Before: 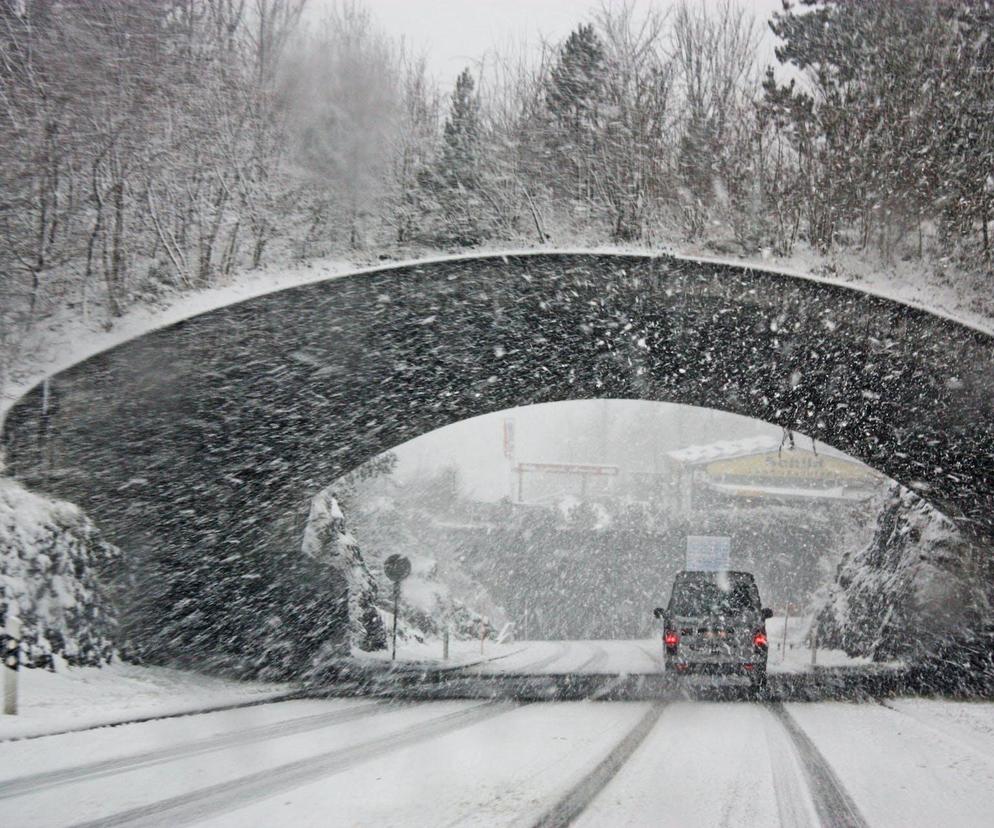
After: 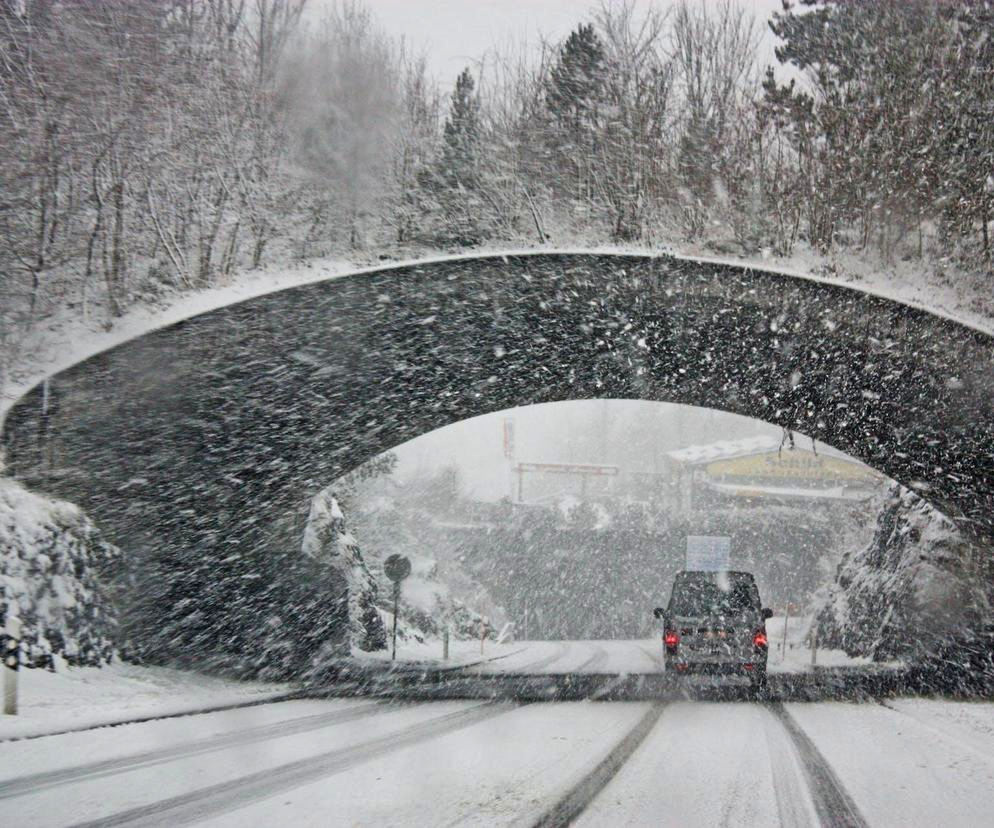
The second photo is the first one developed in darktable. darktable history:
velvia: strength 15.63%
shadows and highlights: soften with gaussian
